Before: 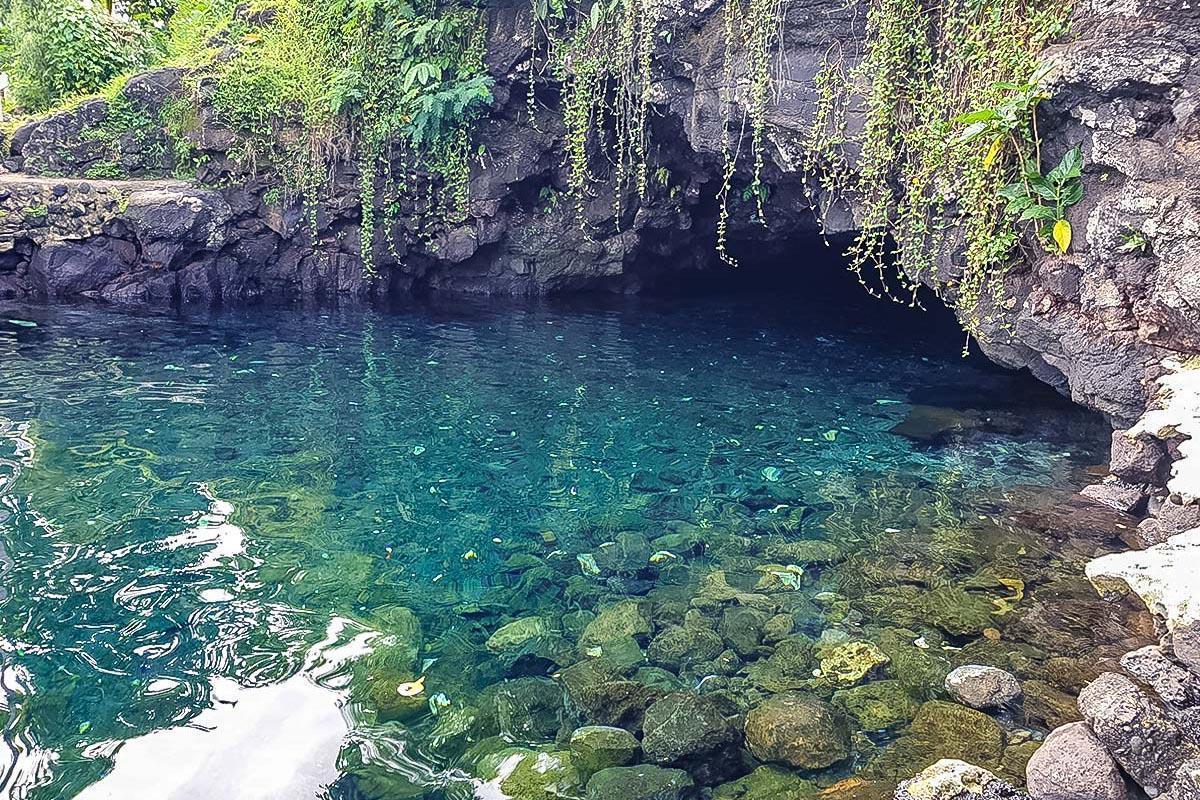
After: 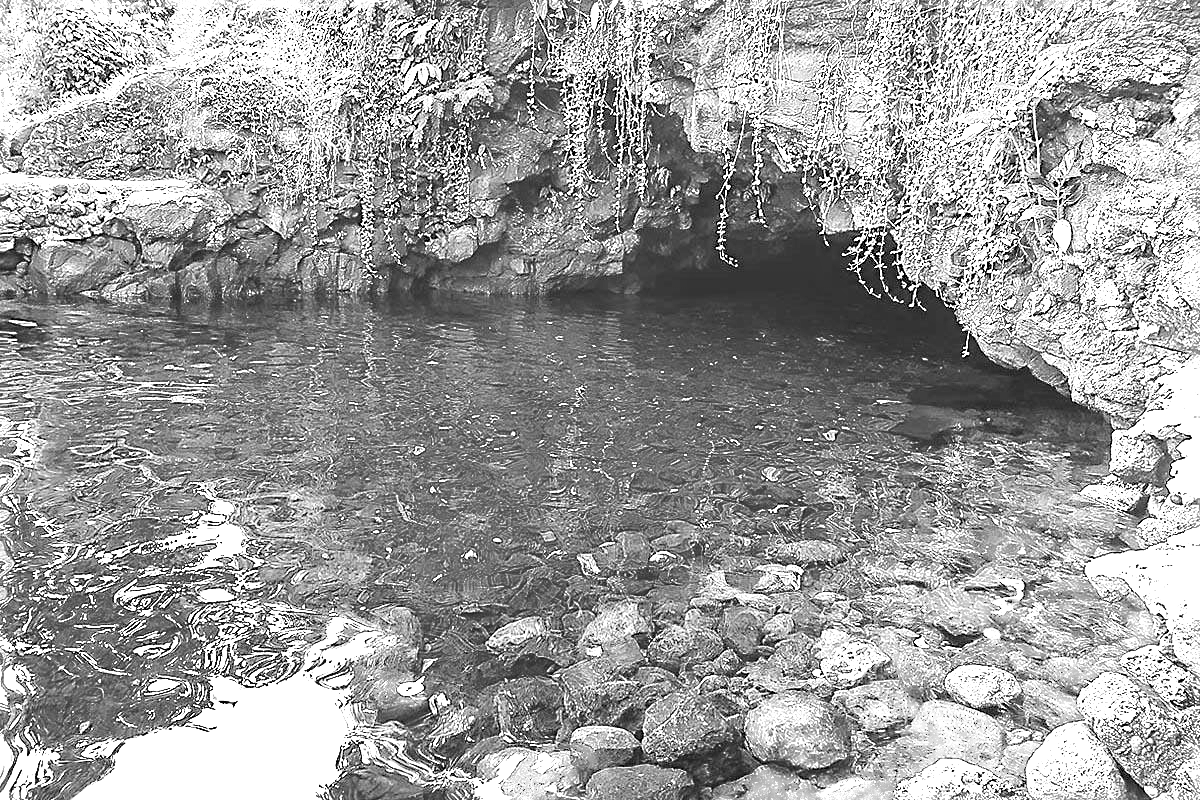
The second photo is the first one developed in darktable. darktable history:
sharpen: radius 2.883, amount 0.868, threshold 47.523
white balance: red 8, blue 8
monochrome: a 79.32, b 81.83, size 1.1
